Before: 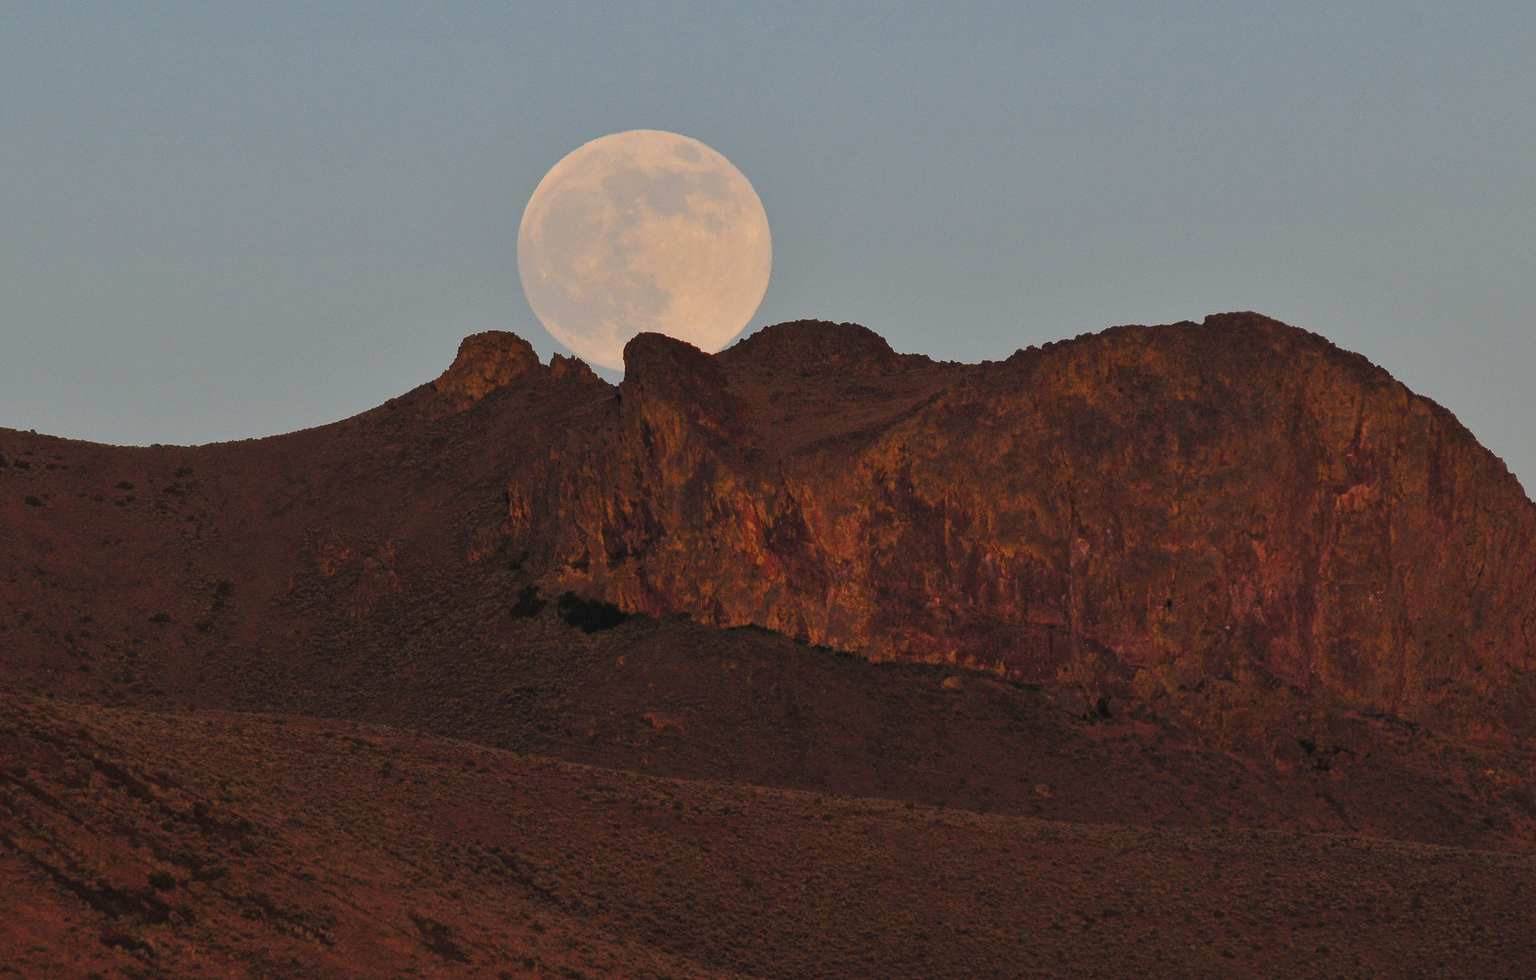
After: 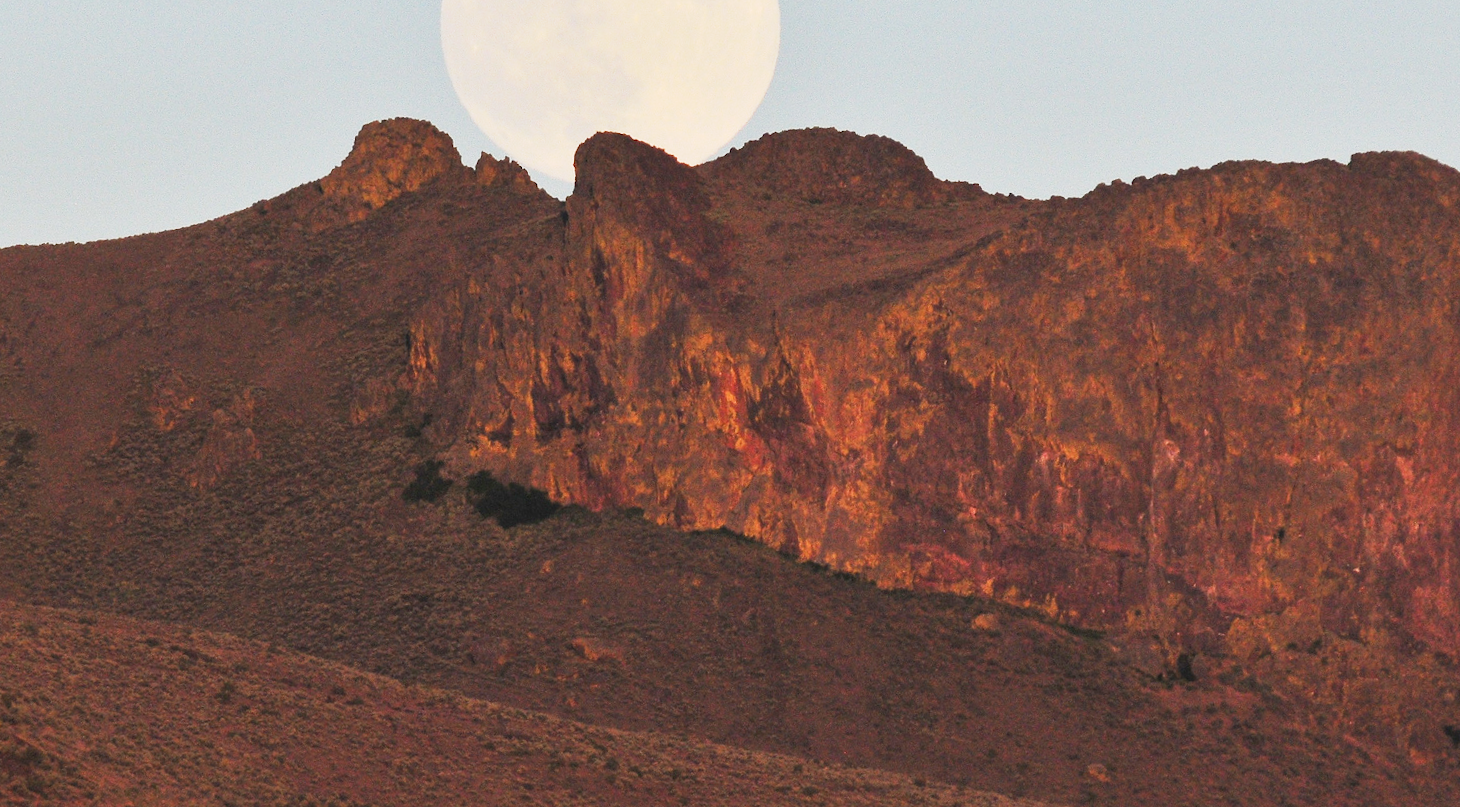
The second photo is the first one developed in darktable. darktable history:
base curve: curves: ch0 [(0, 0) (0.088, 0.125) (0.176, 0.251) (0.354, 0.501) (0.613, 0.749) (1, 0.877)], preserve colors none
crop and rotate: angle -3.37°, left 9.79%, top 20.73%, right 12.42%, bottom 11.82%
exposure: black level correction 0, exposure 0.9 EV, compensate exposure bias true, compensate highlight preservation false
